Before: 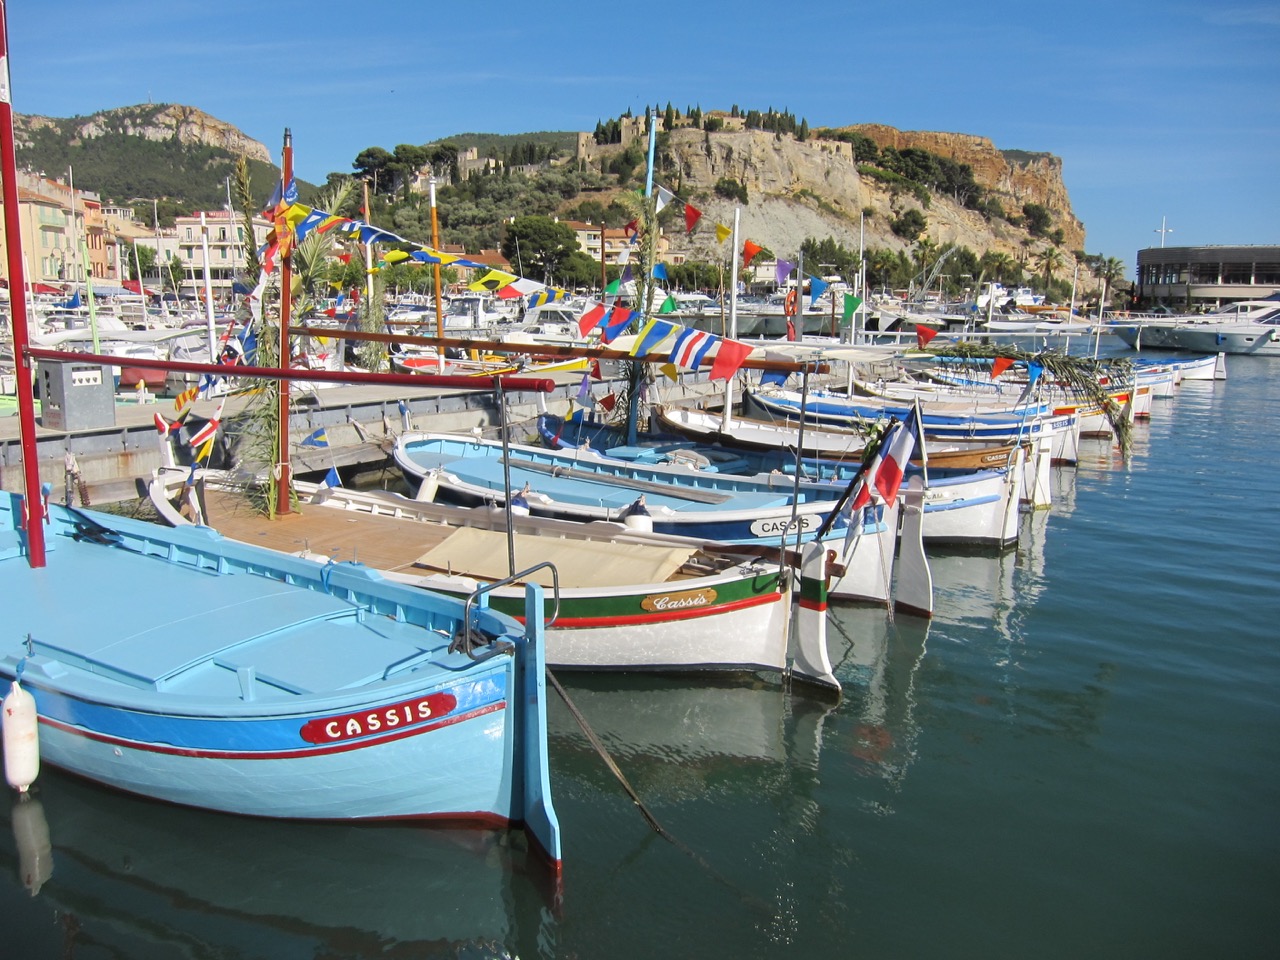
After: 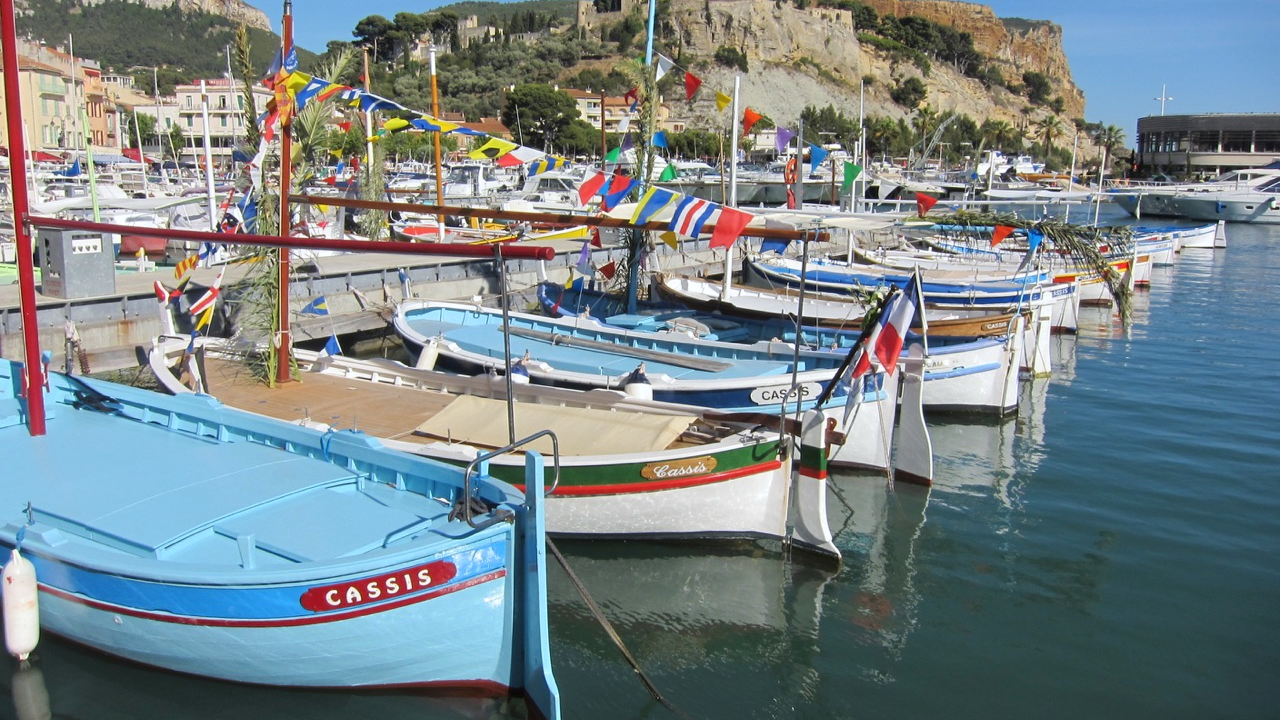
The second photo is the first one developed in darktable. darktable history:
white balance: red 0.982, blue 1.018
color balance: mode lift, gamma, gain (sRGB)
crop: top 13.819%, bottom 11.169%
